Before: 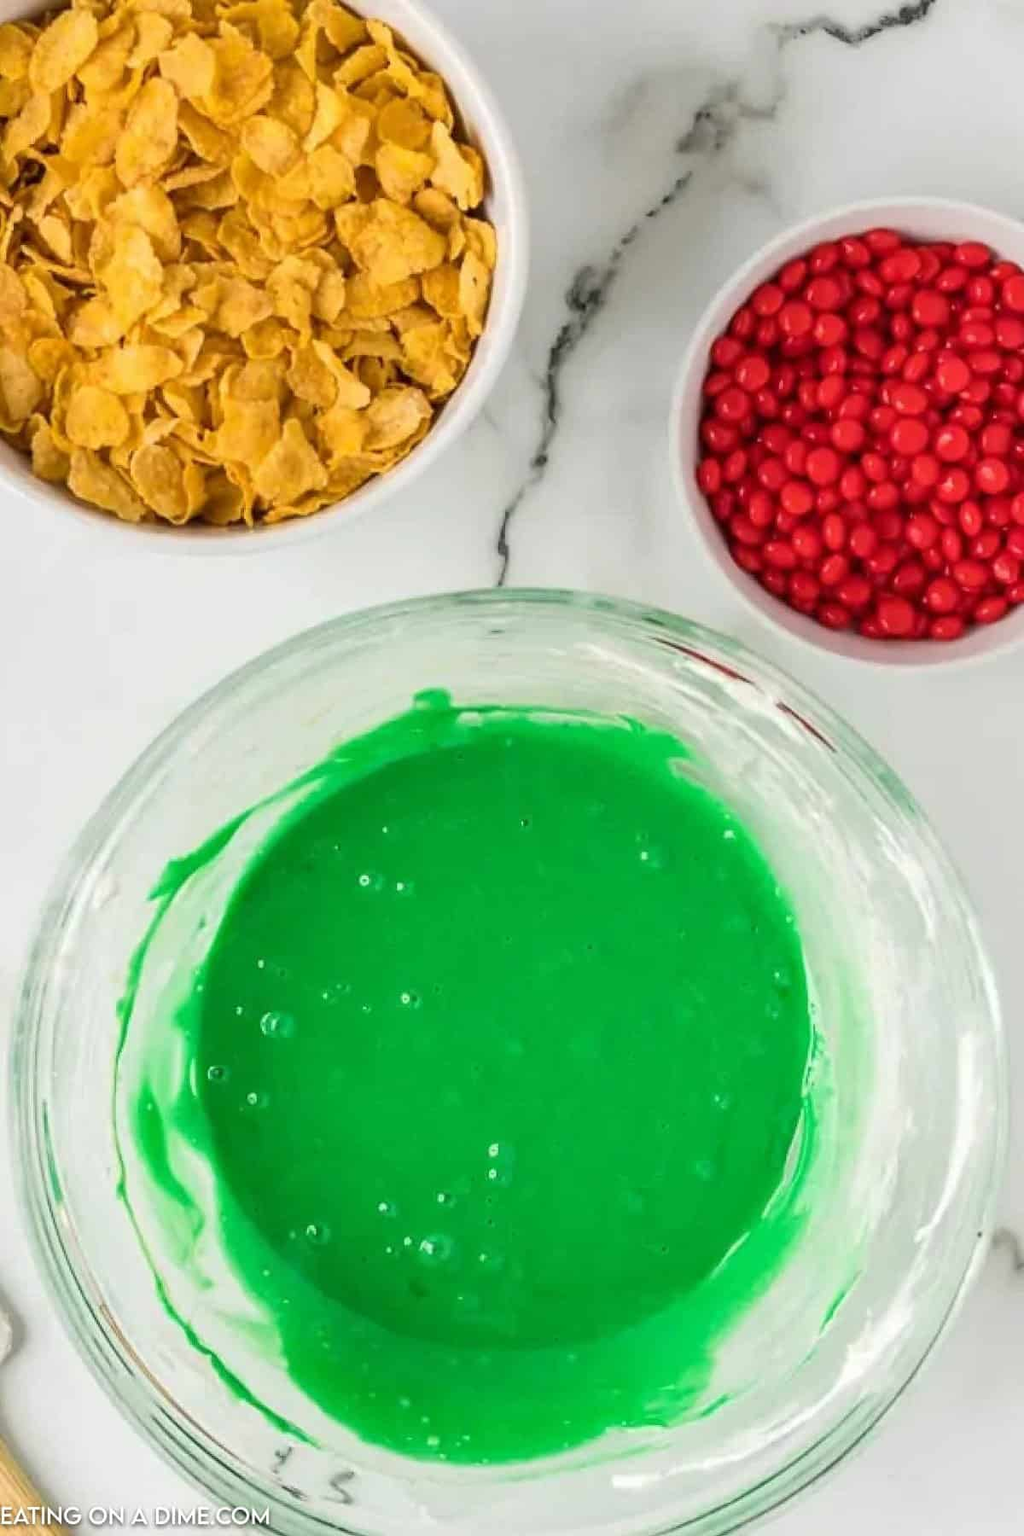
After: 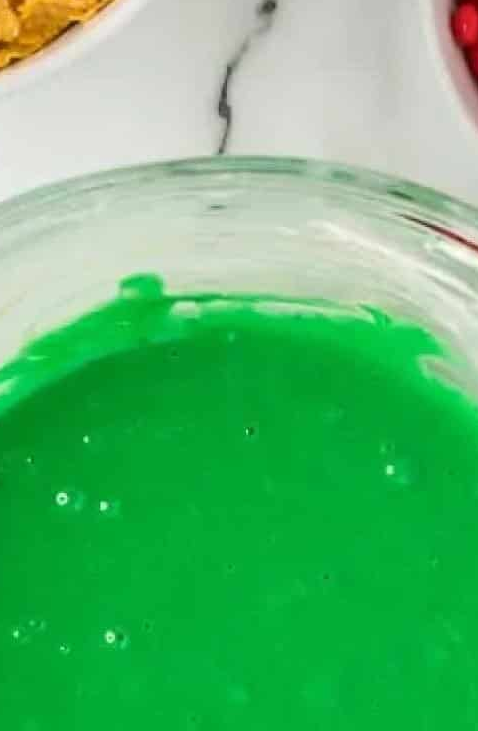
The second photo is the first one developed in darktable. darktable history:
crop: left 30.425%, top 29.618%, right 29.717%, bottom 29.741%
